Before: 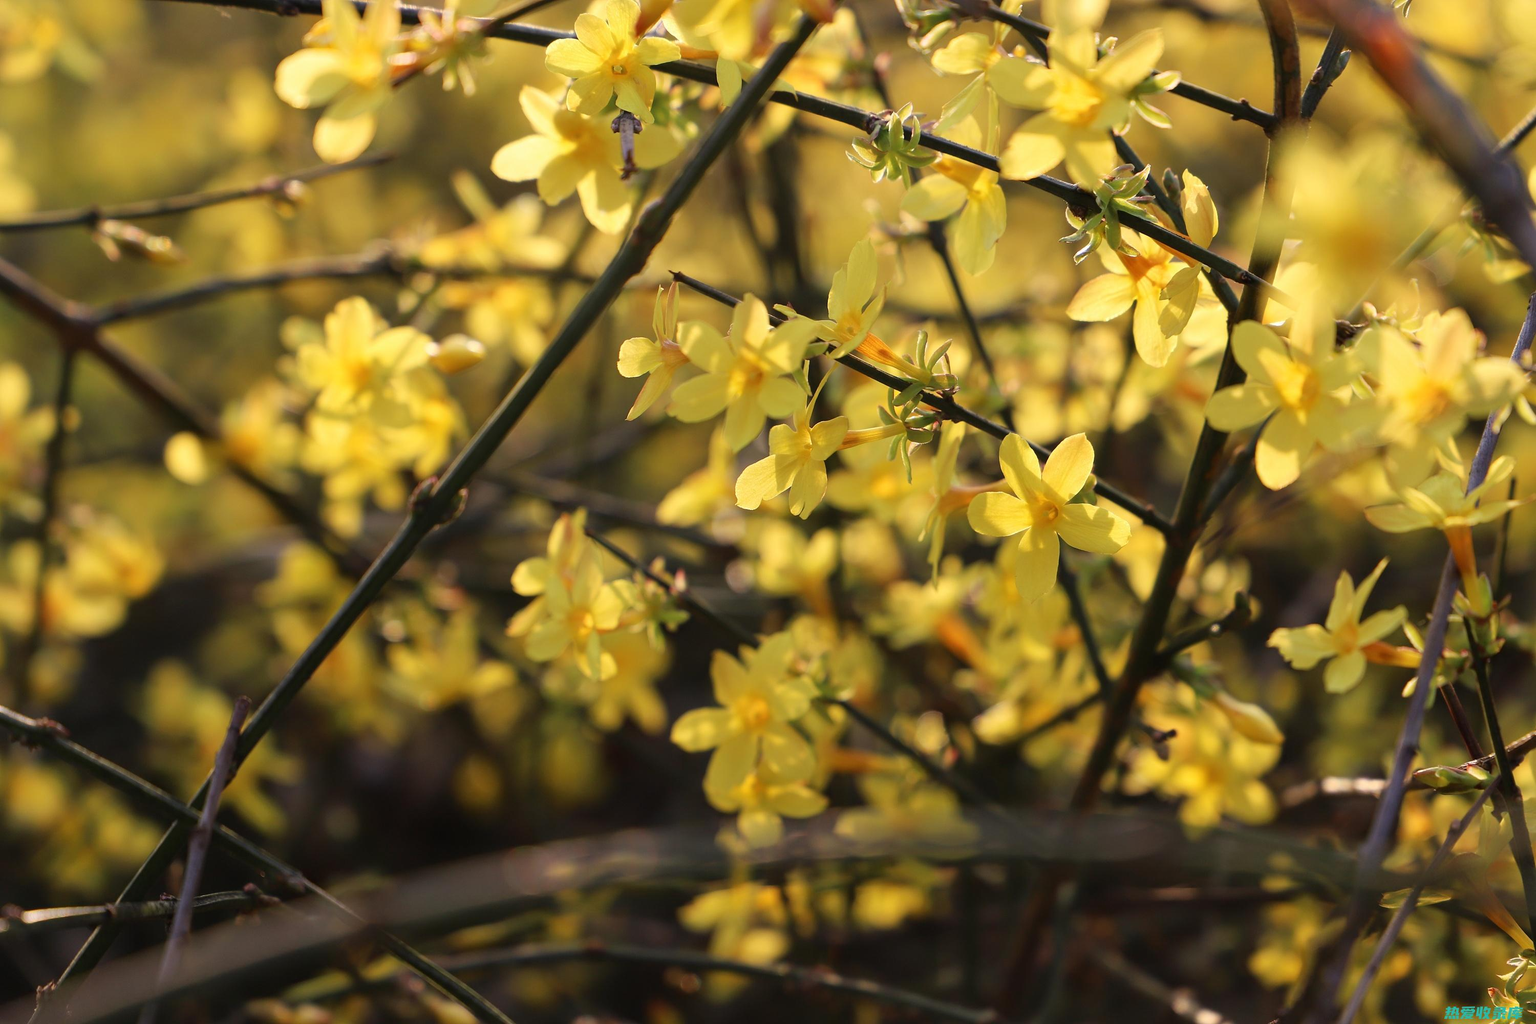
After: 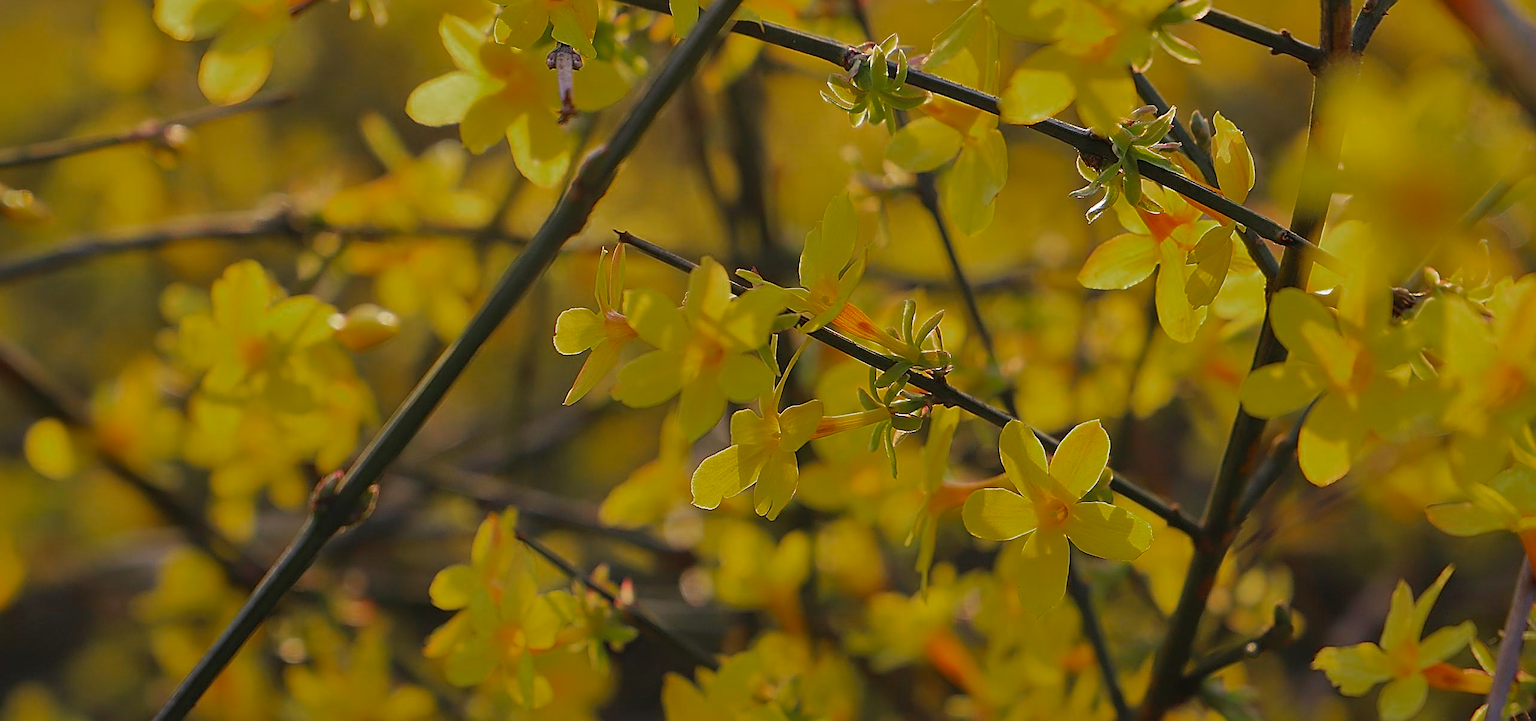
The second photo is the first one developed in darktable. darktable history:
sharpen: radius 1.685, amount 1.294
shadows and highlights: shadows 40, highlights -60
crop and rotate: left 9.345%, top 7.22%, right 4.982%, bottom 32.331%
color zones: curves: ch0 [(0, 0.48) (0.209, 0.398) (0.305, 0.332) (0.429, 0.493) (0.571, 0.5) (0.714, 0.5) (0.857, 0.5) (1, 0.48)]; ch1 [(0, 0.633) (0.143, 0.586) (0.286, 0.489) (0.429, 0.448) (0.571, 0.31) (0.714, 0.335) (0.857, 0.492) (1, 0.633)]; ch2 [(0, 0.448) (0.143, 0.498) (0.286, 0.5) (0.429, 0.5) (0.571, 0.5) (0.714, 0.5) (0.857, 0.5) (1, 0.448)]
